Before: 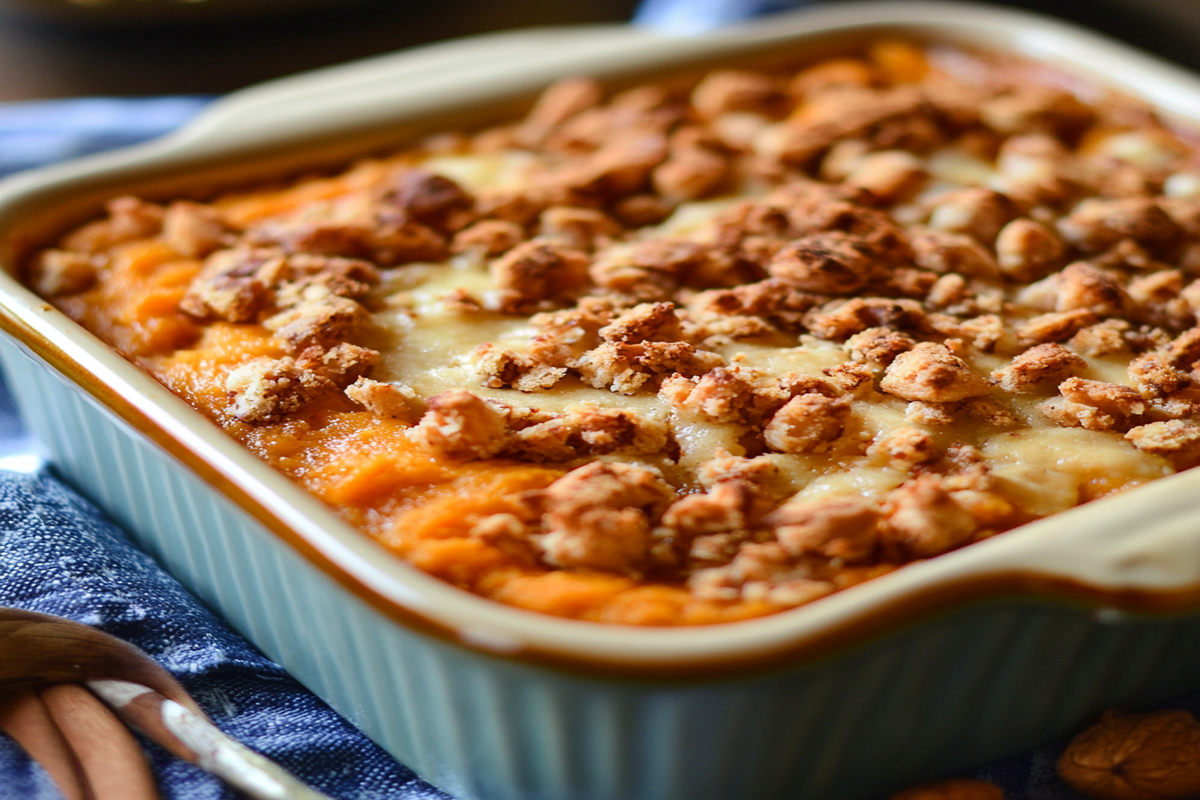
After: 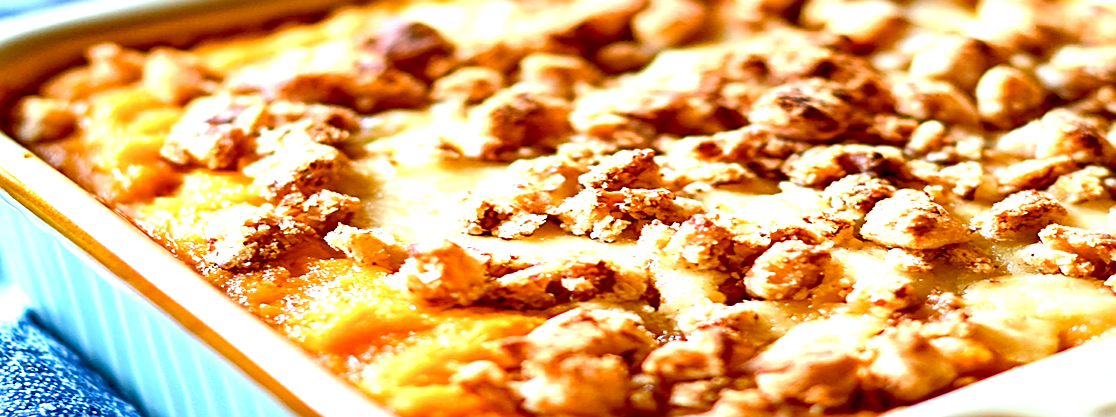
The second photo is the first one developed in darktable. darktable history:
exposure: black level correction 0.009, exposure 1.425 EV, compensate highlight preservation false
sharpen: on, module defaults
crop: left 1.744%, top 19.225%, right 5.069%, bottom 28.357%
color calibration: illuminant Planckian (black body), x 0.375, y 0.373, temperature 4117 K
